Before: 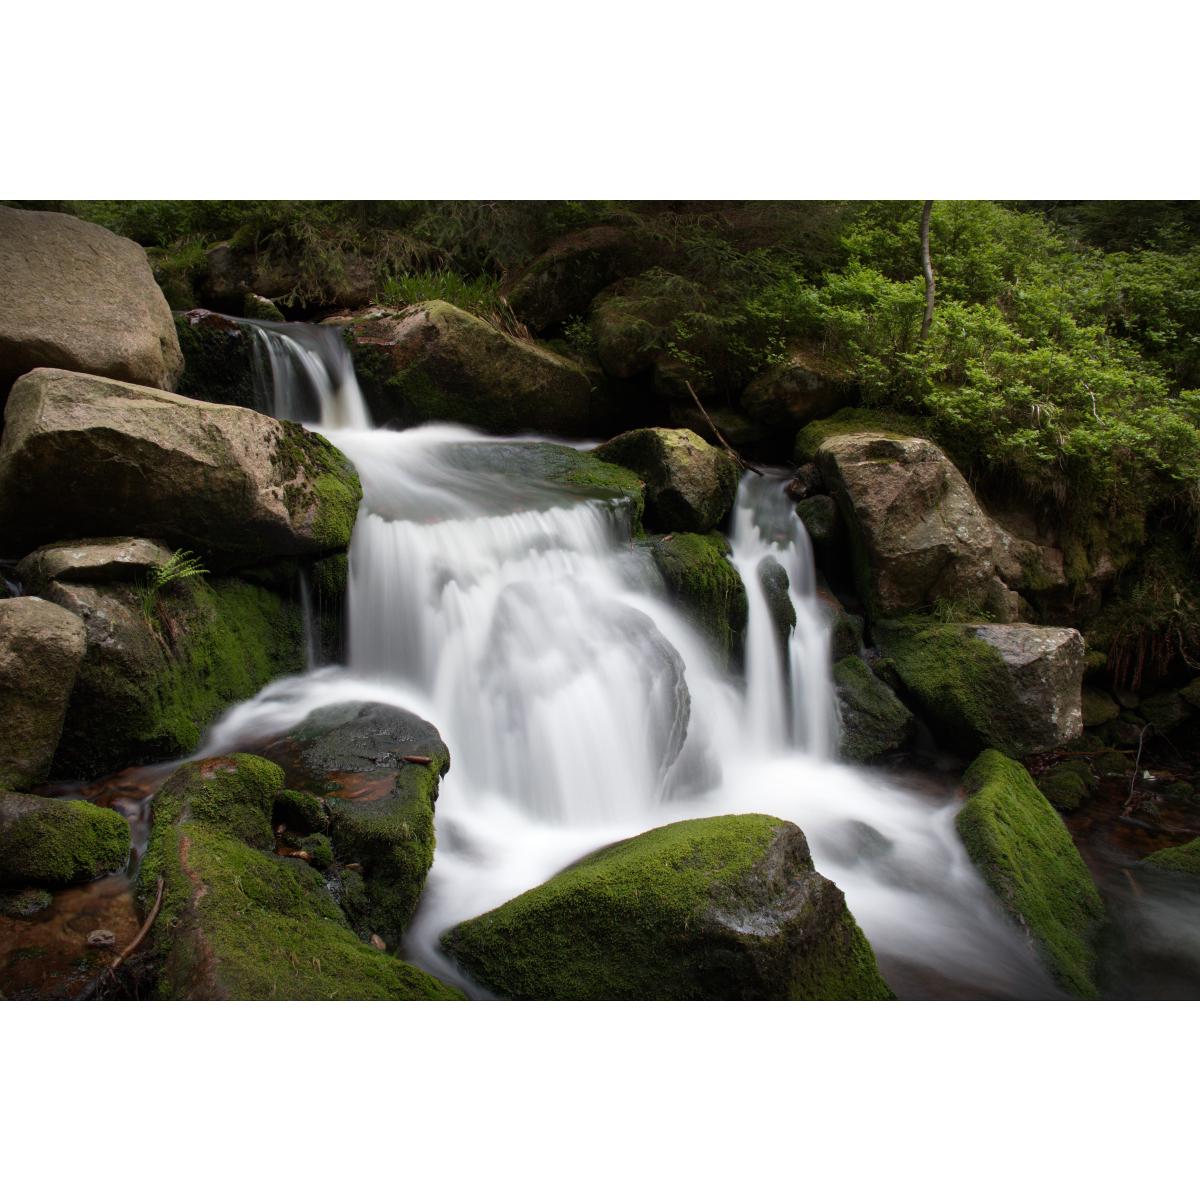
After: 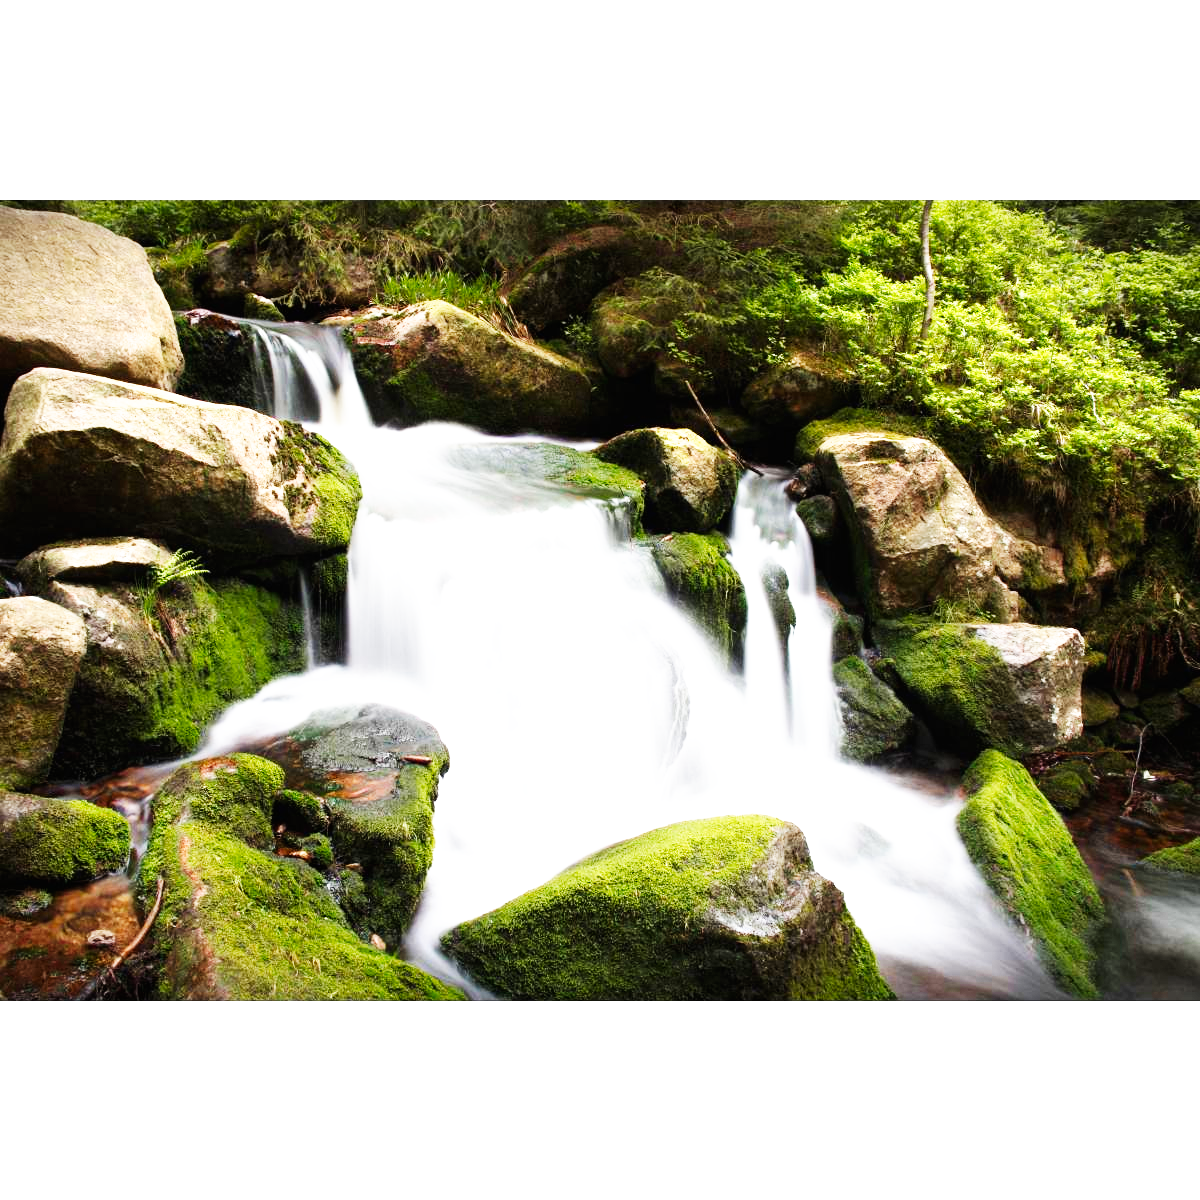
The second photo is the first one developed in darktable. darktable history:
exposure: black level correction 0, exposure 1.173 EV, compensate exposure bias true, compensate highlight preservation false
base curve: curves: ch0 [(0, 0) (0.007, 0.004) (0.027, 0.03) (0.046, 0.07) (0.207, 0.54) (0.442, 0.872) (0.673, 0.972) (1, 1)], preserve colors none
